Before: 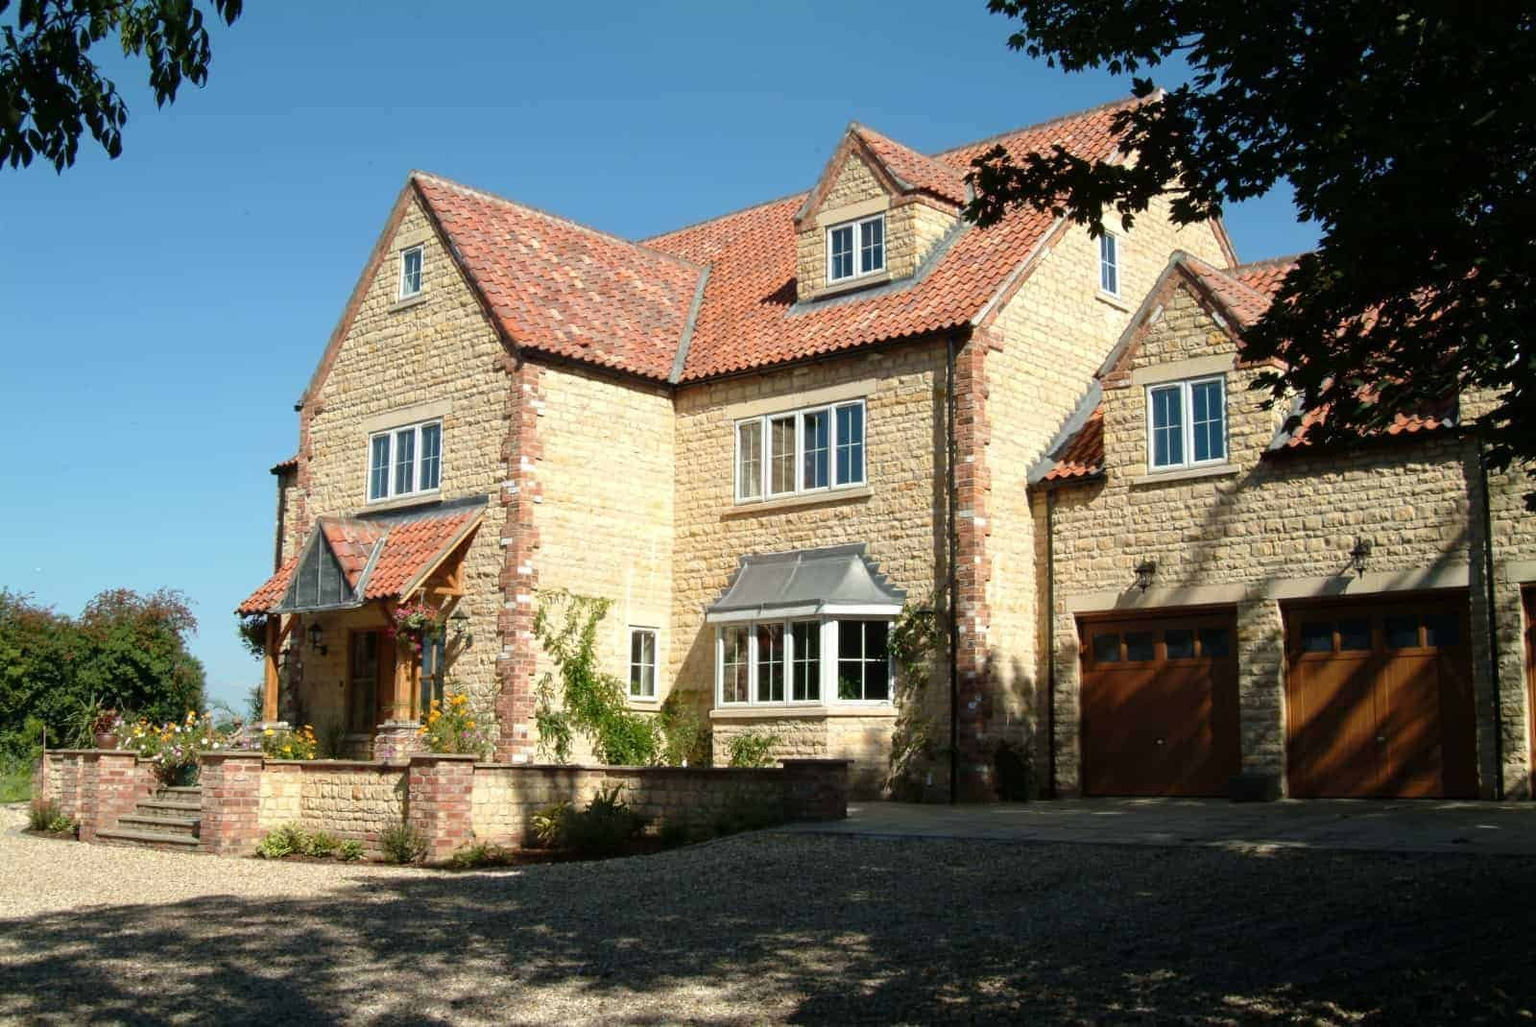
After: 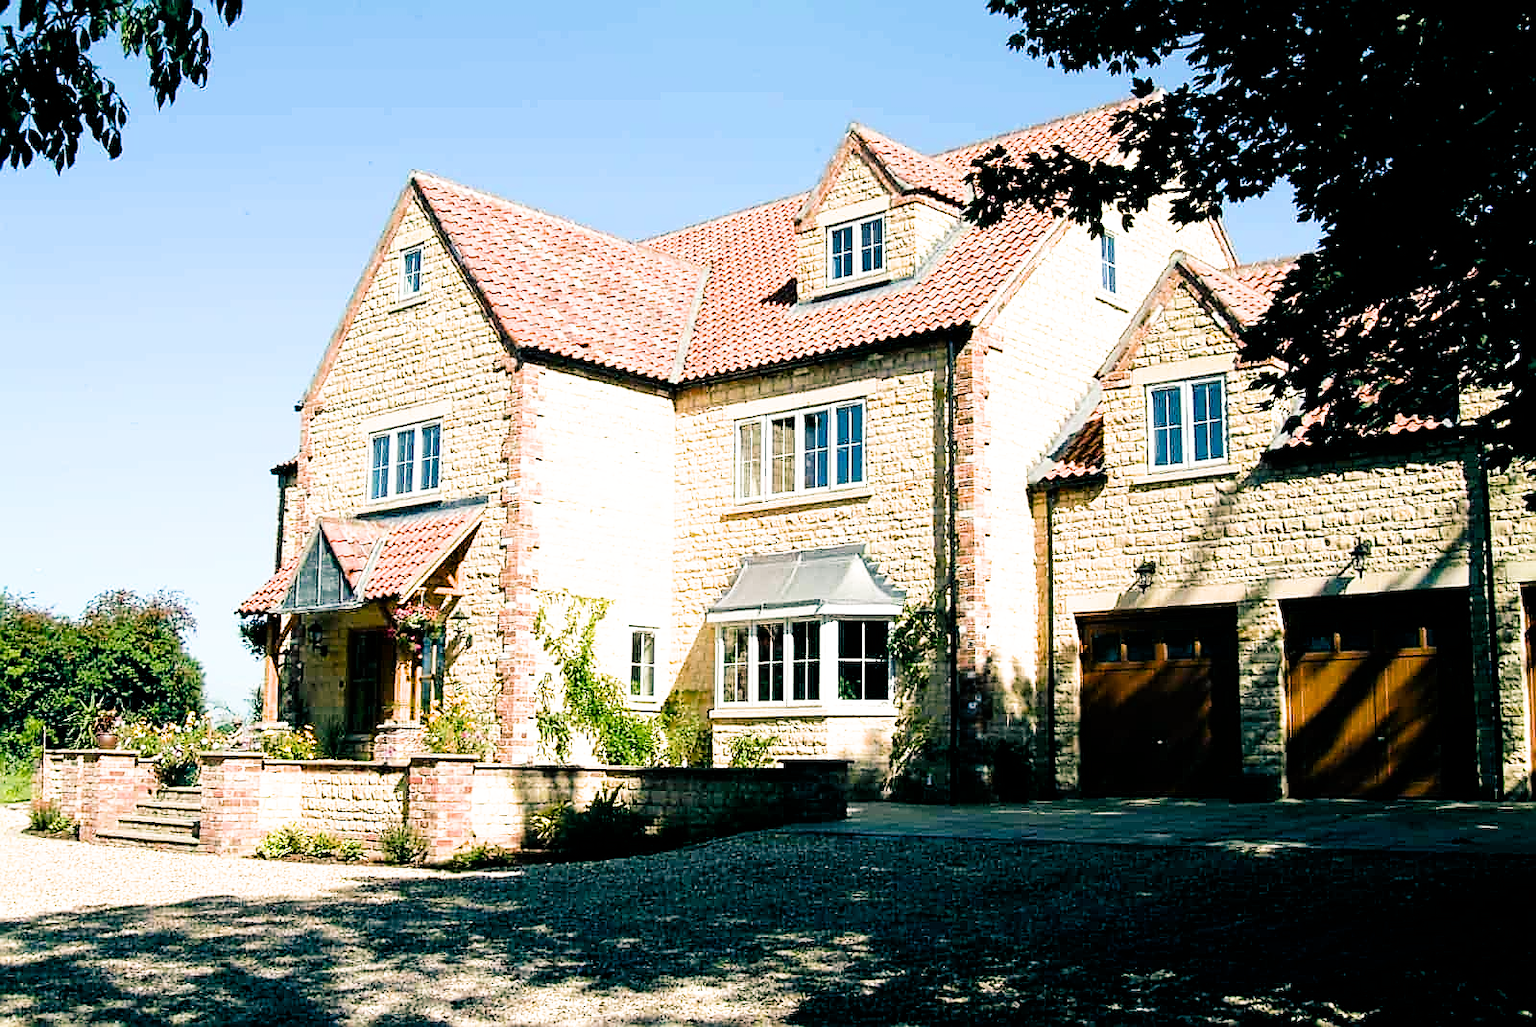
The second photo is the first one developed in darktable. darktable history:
exposure: black level correction 0, exposure 1.2 EV, compensate highlight preservation false
sharpen: radius 1.4, amount 1.25, threshold 0.7
color balance rgb: shadows lift › luminance -28.76%, shadows lift › chroma 10%, shadows lift › hue 230°, power › chroma 0.5%, power › hue 215°, highlights gain › luminance 7.14%, highlights gain › chroma 1%, highlights gain › hue 50°, global offset › luminance -0.29%, global offset › hue 260°, perceptual saturation grading › global saturation 20%, perceptual saturation grading › highlights -13.92%, perceptual saturation grading › shadows 50%
filmic rgb: black relative exposure -5 EV, white relative exposure 3.5 EV, hardness 3.19, contrast 1.3, highlights saturation mix -50%
